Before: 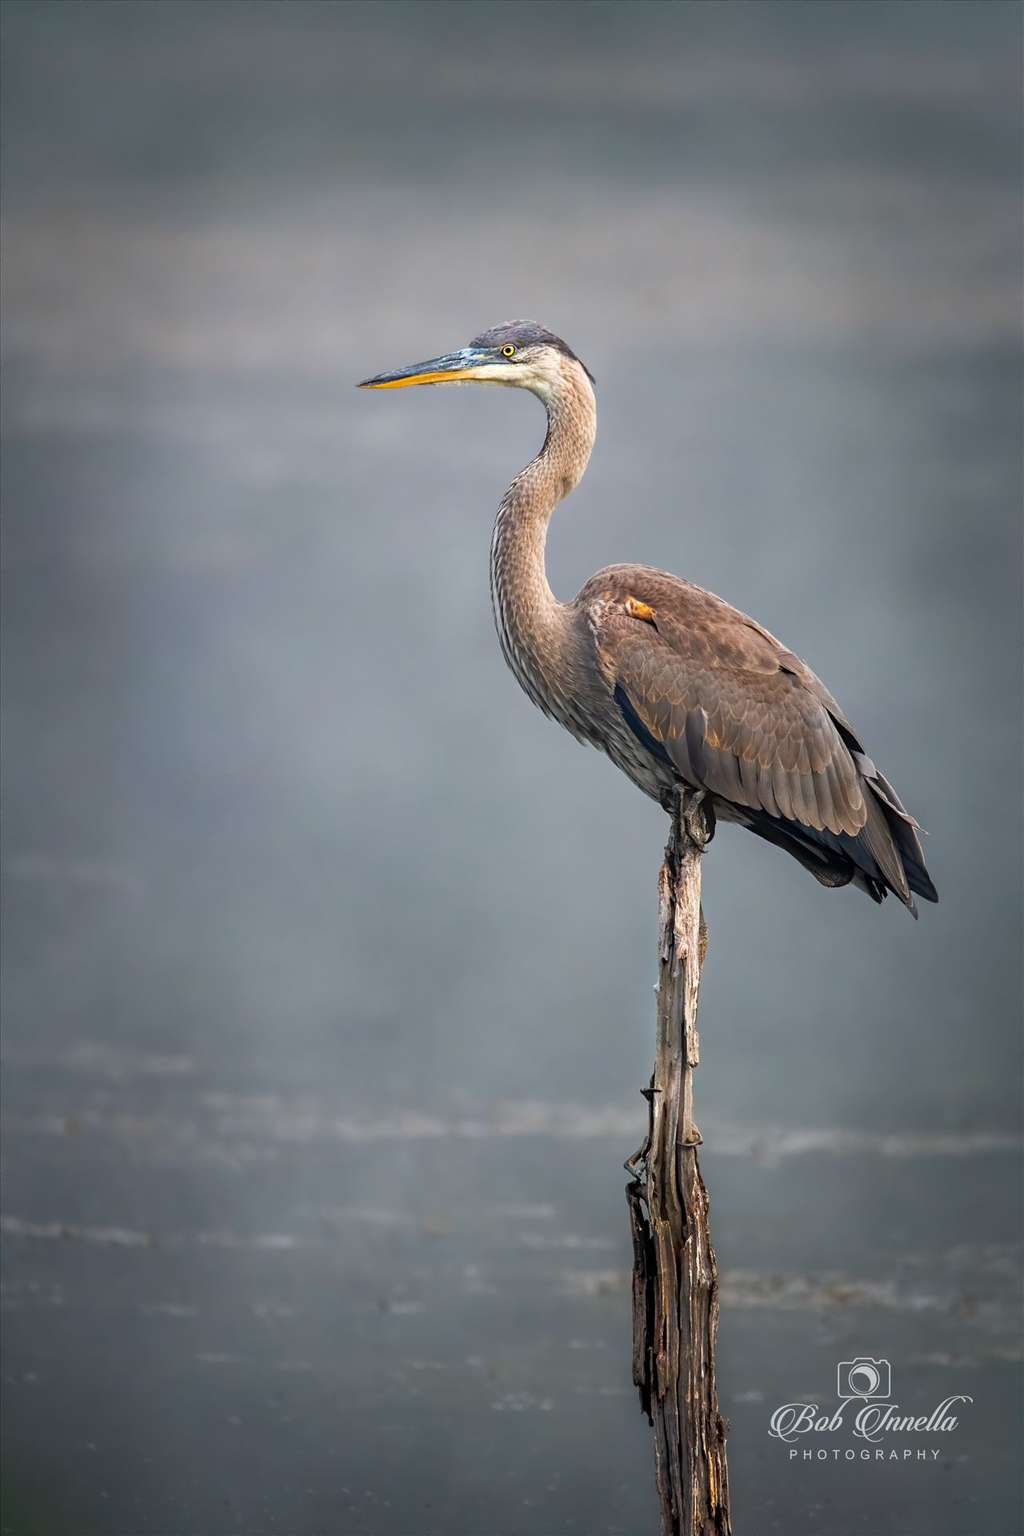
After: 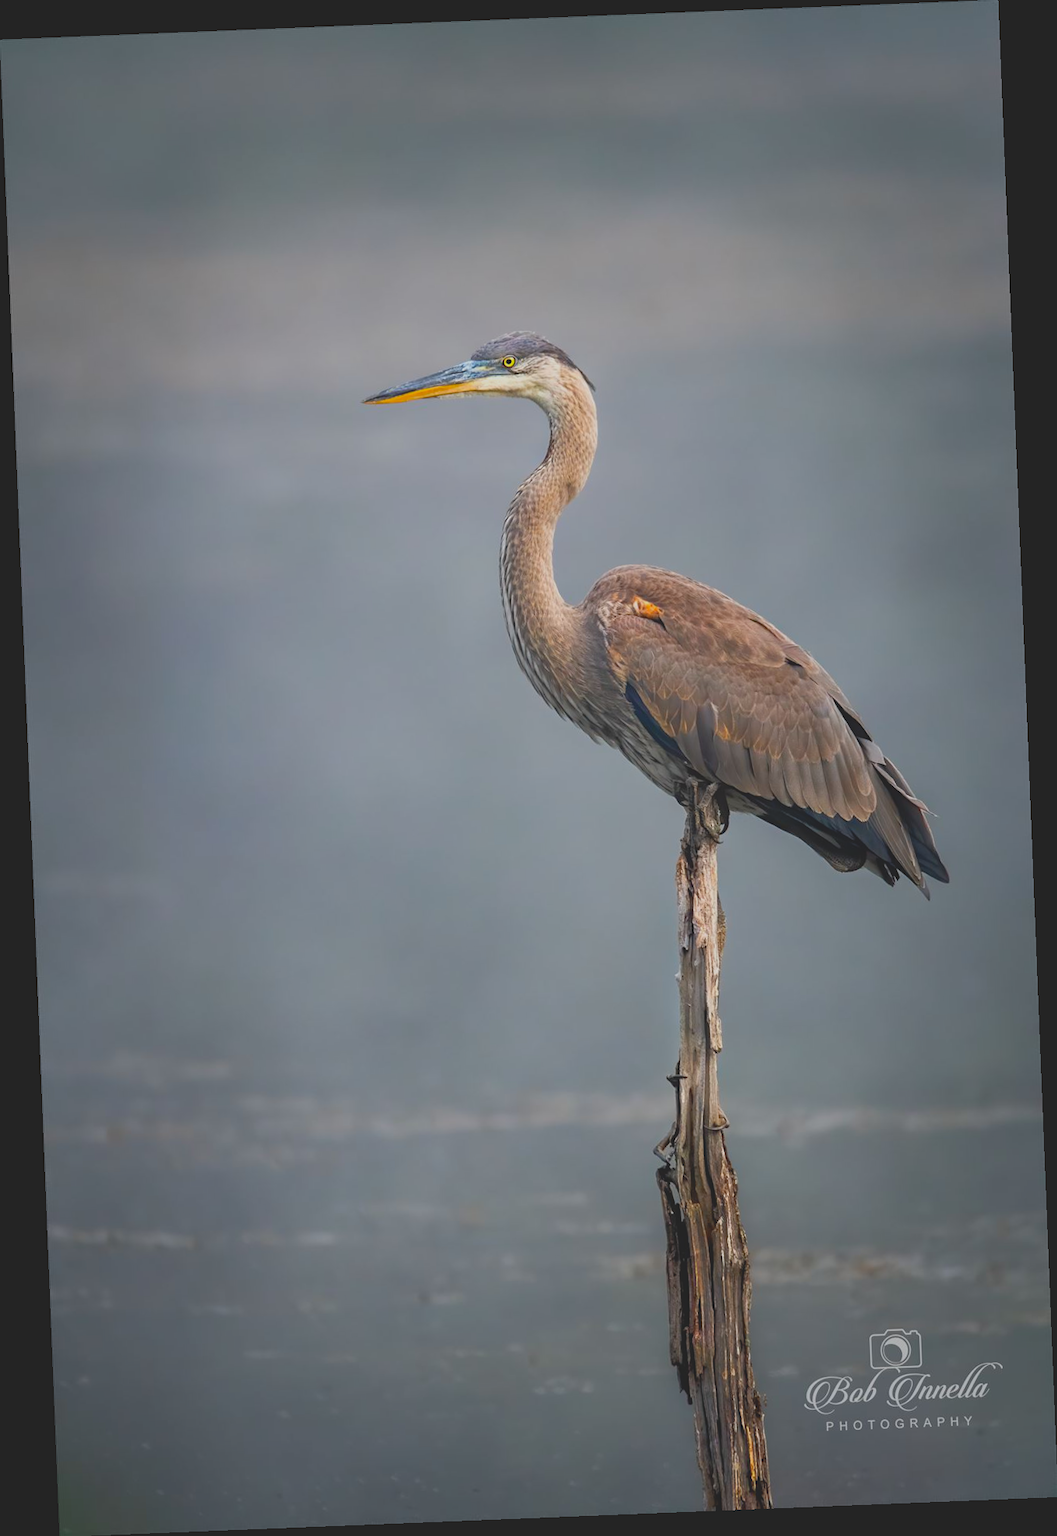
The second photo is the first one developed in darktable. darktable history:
rotate and perspective: rotation -2.29°, automatic cropping off
contrast brightness saturation: contrast -0.28
